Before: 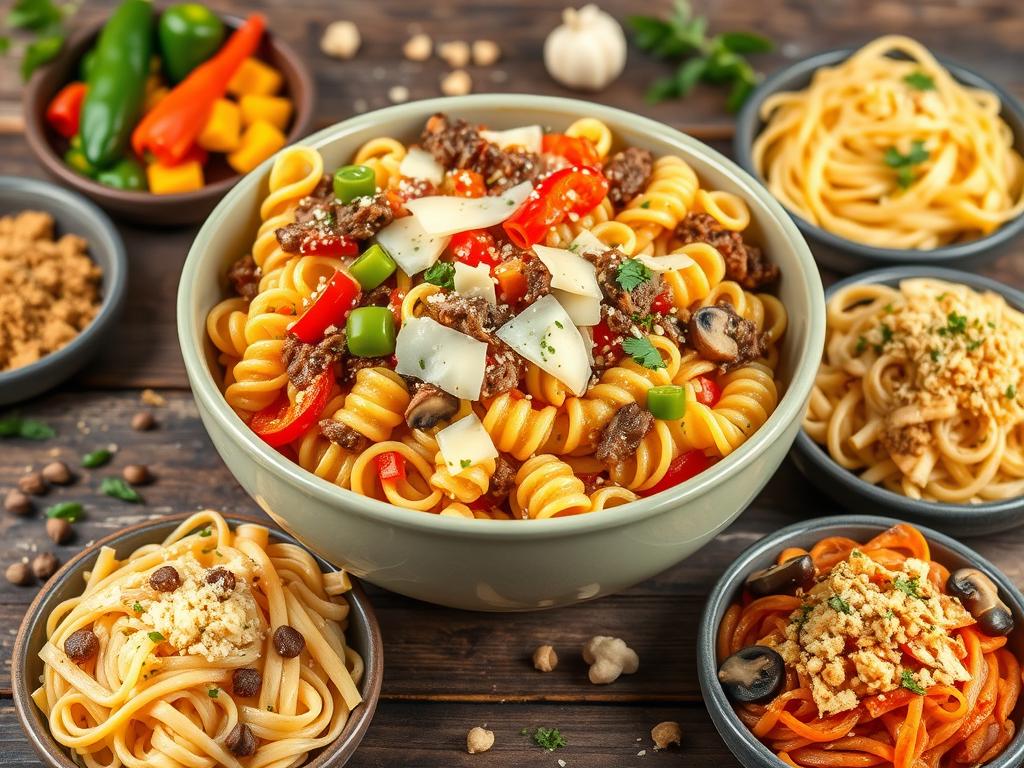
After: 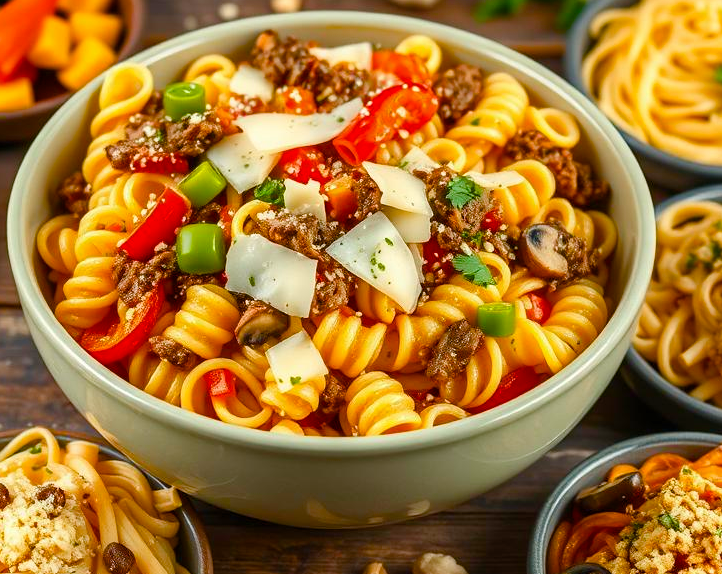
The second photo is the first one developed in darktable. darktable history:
crop and rotate: left 16.641%, top 10.828%, right 12.831%, bottom 14.414%
color balance rgb: power › hue 209.46°, perceptual saturation grading › global saturation 20%, perceptual saturation grading › highlights -25.556%, perceptual saturation grading › shadows 50.222%, global vibrance 27.724%
